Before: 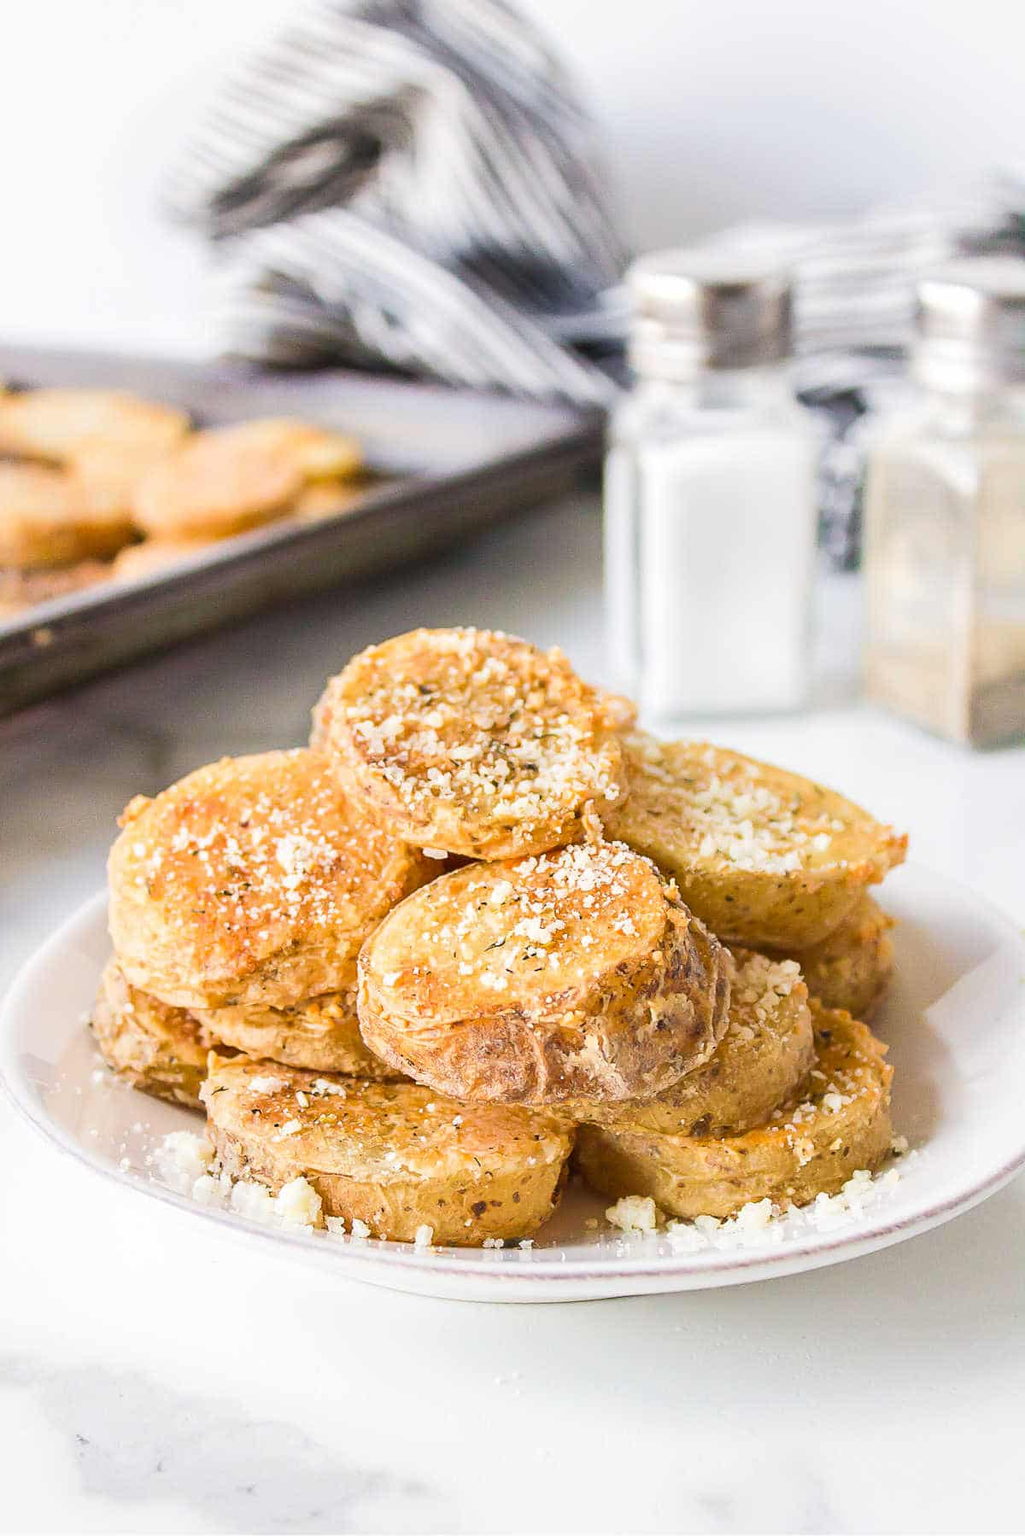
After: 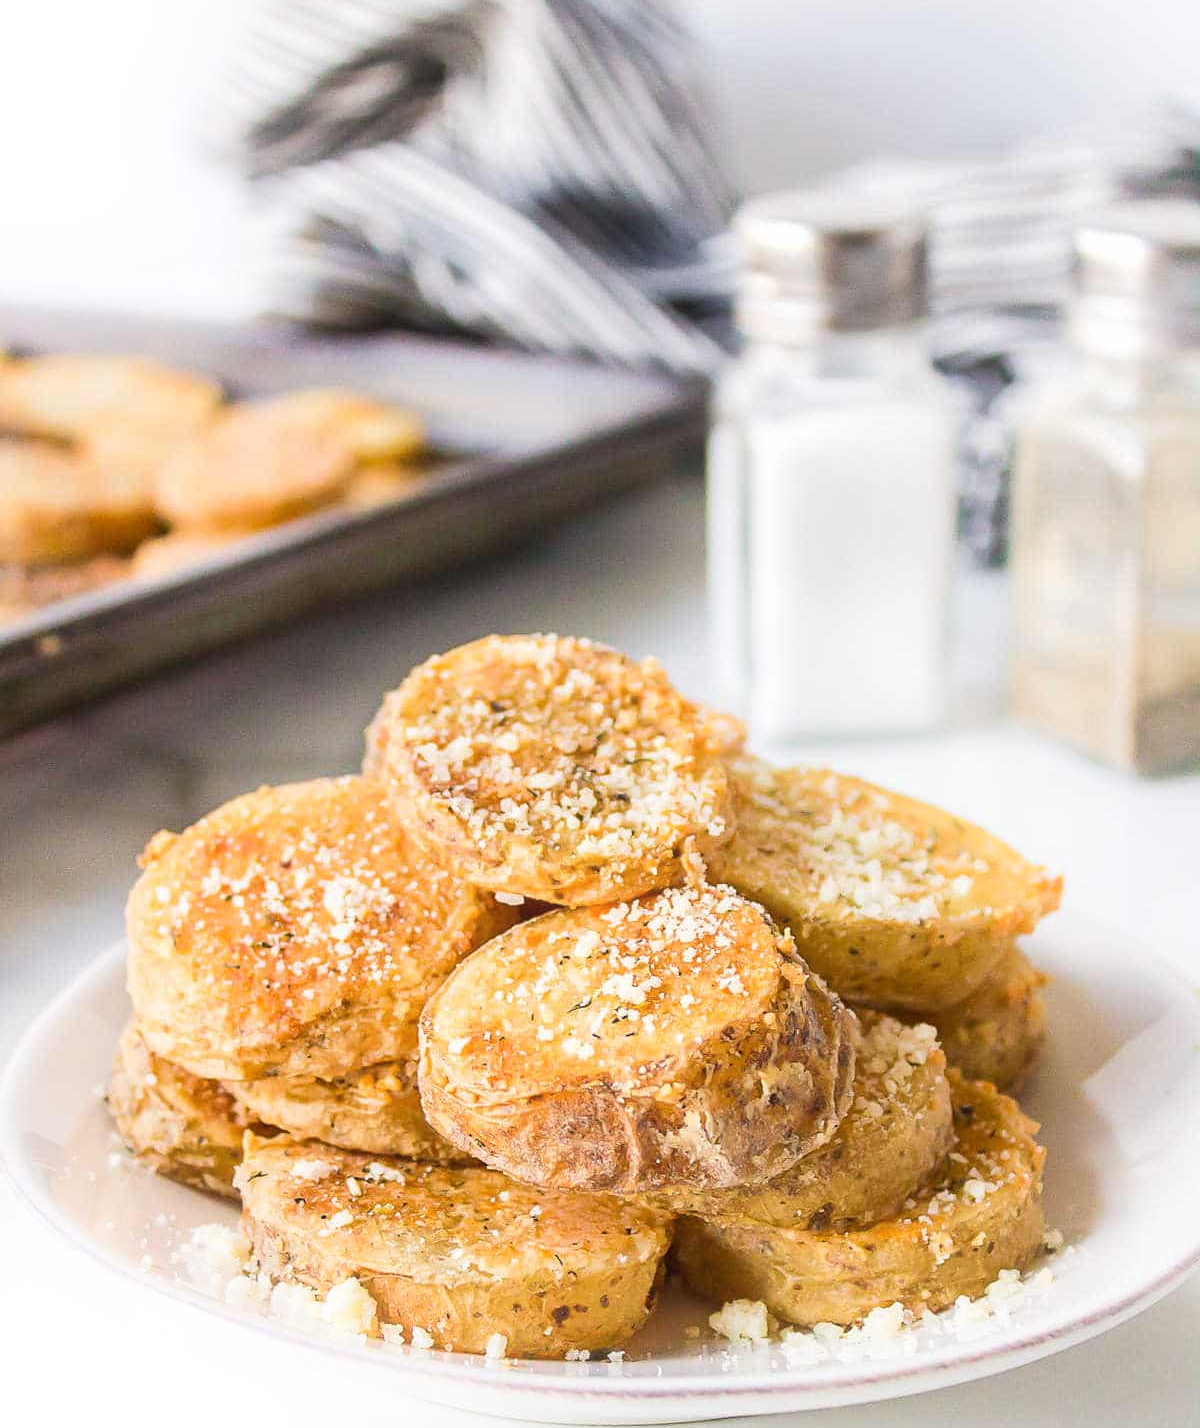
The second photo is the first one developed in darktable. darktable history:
bloom: size 13.65%, threshold 98.39%, strength 4.82%
crop and rotate: top 5.667%, bottom 14.937%
